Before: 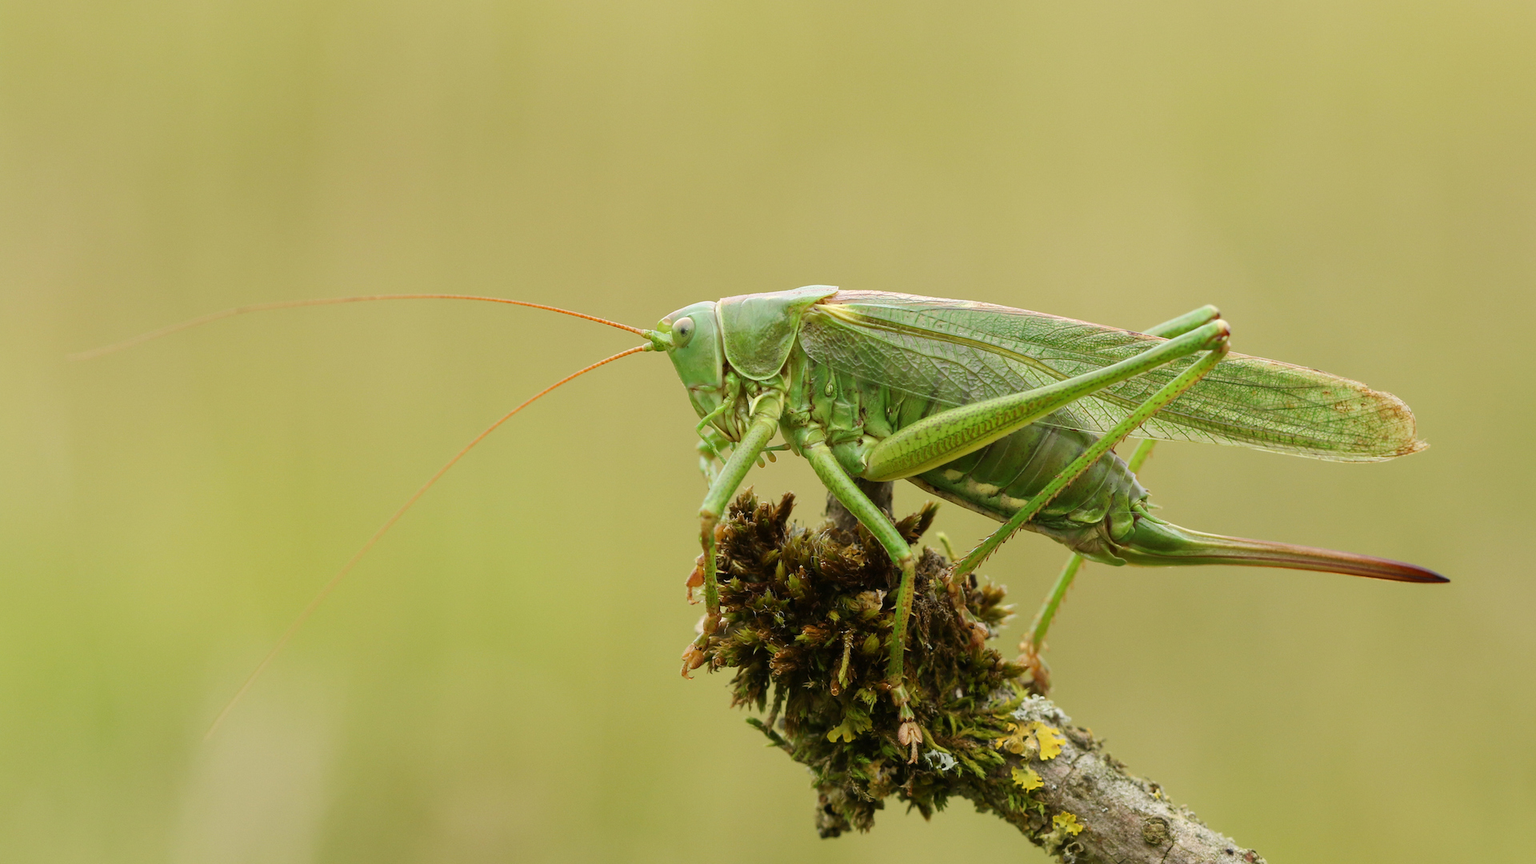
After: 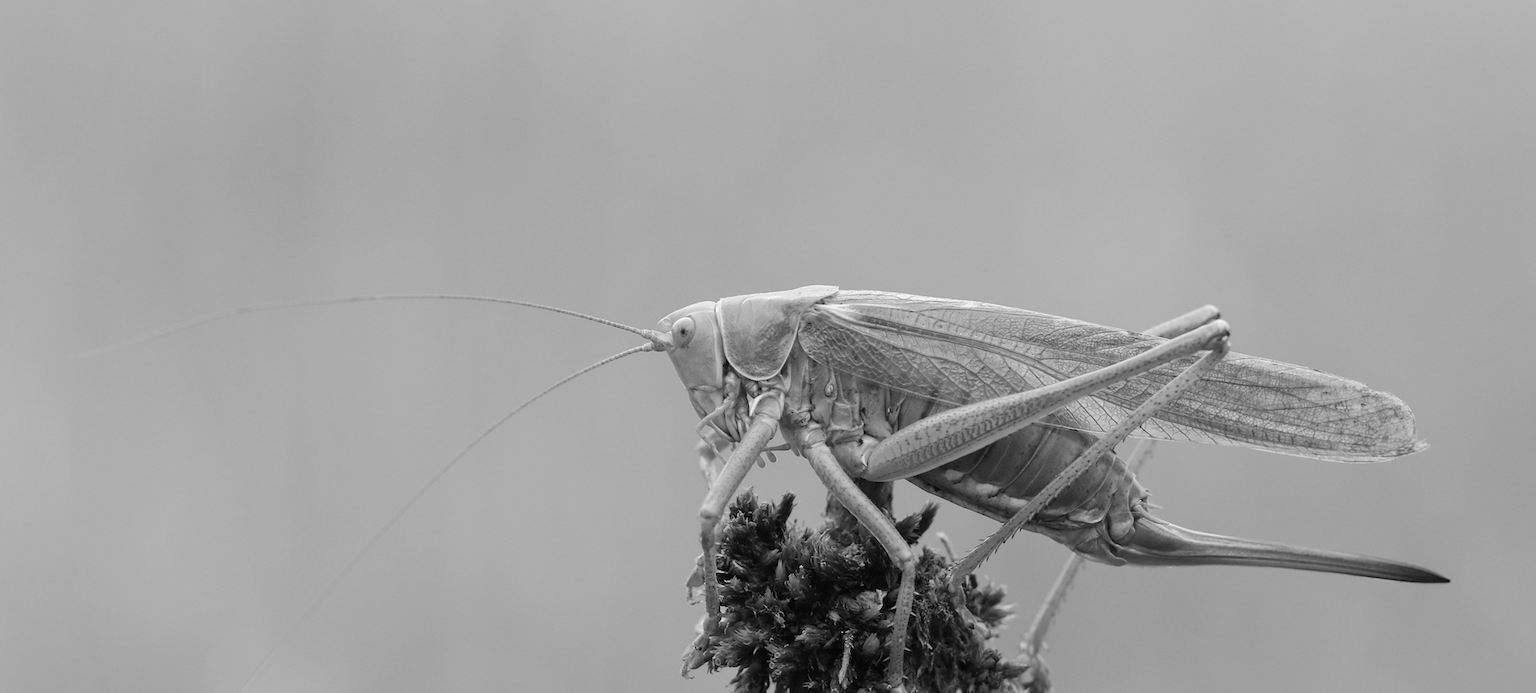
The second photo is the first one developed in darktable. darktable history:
monochrome: a -4.13, b 5.16, size 1
tone equalizer: on, module defaults
crop: bottom 19.644%
